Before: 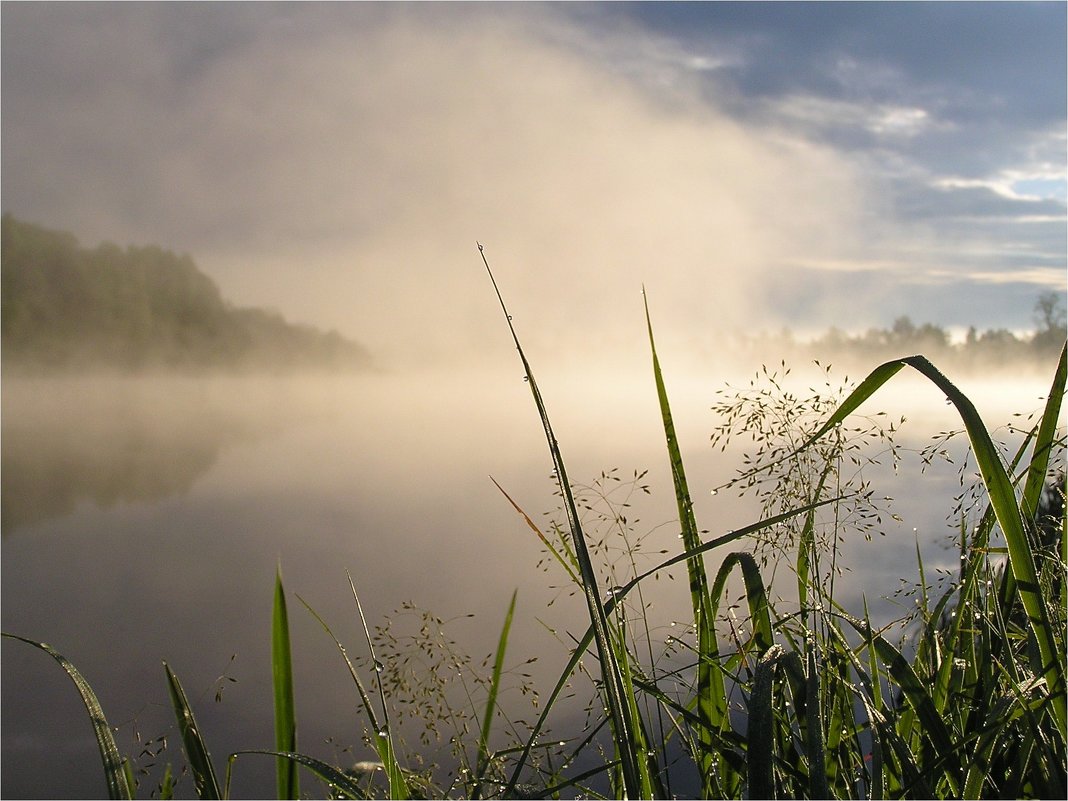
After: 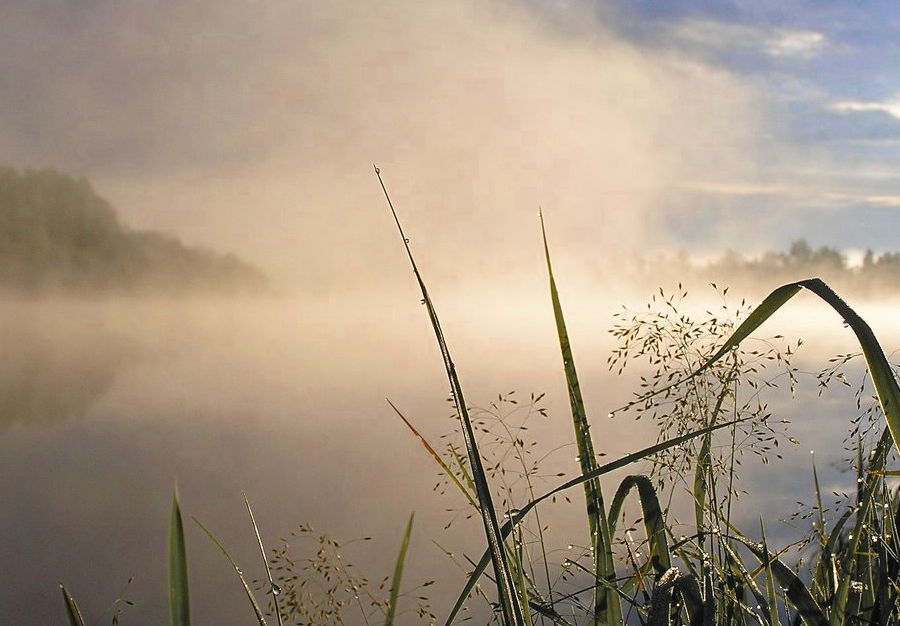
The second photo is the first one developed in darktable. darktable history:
crop and rotate: left 9.67%, top 9.658%, right 6.055%, bottom 12.133%
color zones: curves: ch0 [(0, 0.363) (0.128, 0.373) (0.25, 0.5) (0.402, 0.407) (0.521, 0.525) (0.63, 0.559) (0.729, 0.662) (0.867, 0.471)]; ch1 [(0, 0.515) (0.136, 0.618) (0.25, 0.5) (0.378, 0) (0.516, 0) (0.622, 0.593) (0.737, 0.819) (0.87, 0.593)]; ch2 [(0, 0.529) (0.128, 0.471) (0.282, 0.451) (0.386, 0.662) (0.516, 0.525) (0.633, 0.554) (0.75, 0.62) (0.875, 0.441)]
